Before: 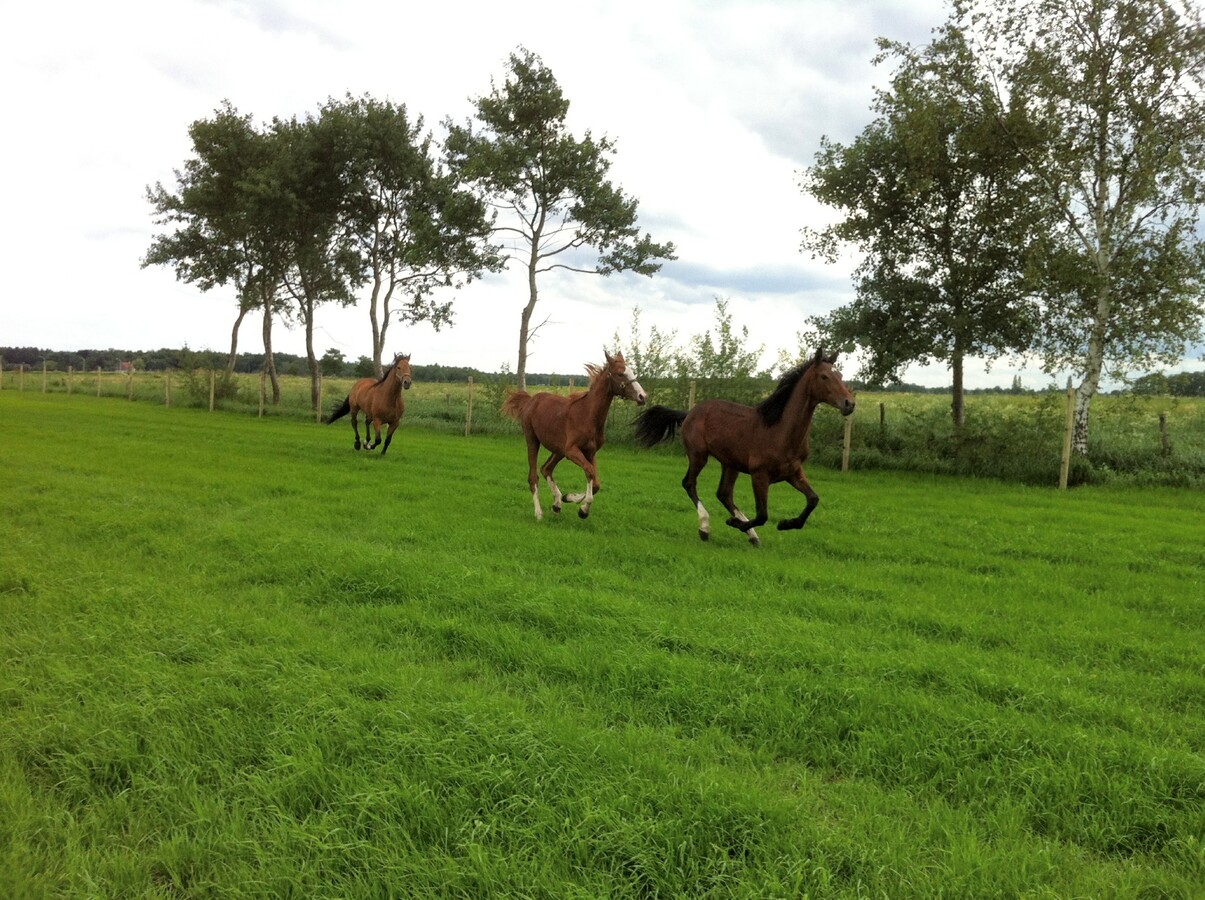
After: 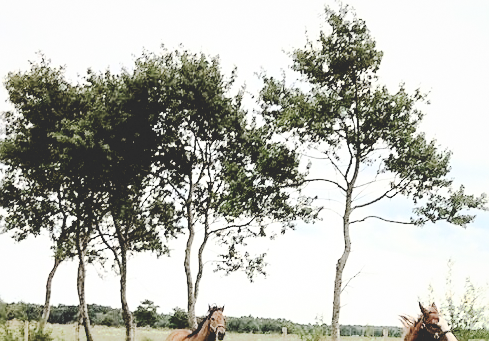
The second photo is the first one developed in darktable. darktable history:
exposure: exposure 0.3 EV, compensate highlight preservation false
contrast brightness saturation: contrast 0.43, brightness 0.56, saturation -0.19
local contrast: mode bilateral grid, contrast 20, coarseness 100, detail 150%, midtone range 0.2
grain: coarseness 0.81 ISO, strength 1.34%, mid-tones bias 0%
filmic rgb: black relative exposure -5 EV, hardness 2.88, contrast 1.2, highlights saturation mix -30%
crop: left 15.452%, top 5.459%, right 43.956%, bottom 56.62%
tone curve: curves: ch0 [(0, 0) (0.003, 0.185) (0.011, 0.185) (0.025, 0.187) (0.044, 0.185) (0.069, 0.185) (0.1, 0.18) (0.136, 0.18) (0.177, 0.179) (0.224, 0.202) (0.277, 0.252) (0.335, 0.343) (0.399, 0.452) (0.468, 0.553) (0.543, 0.643) (0.623, 0.717) (0.709, 0.778) (0.801, 0.82) (0.898, 0.856) (1, 1)], preserve colors none
sharpen: on, module defaults
